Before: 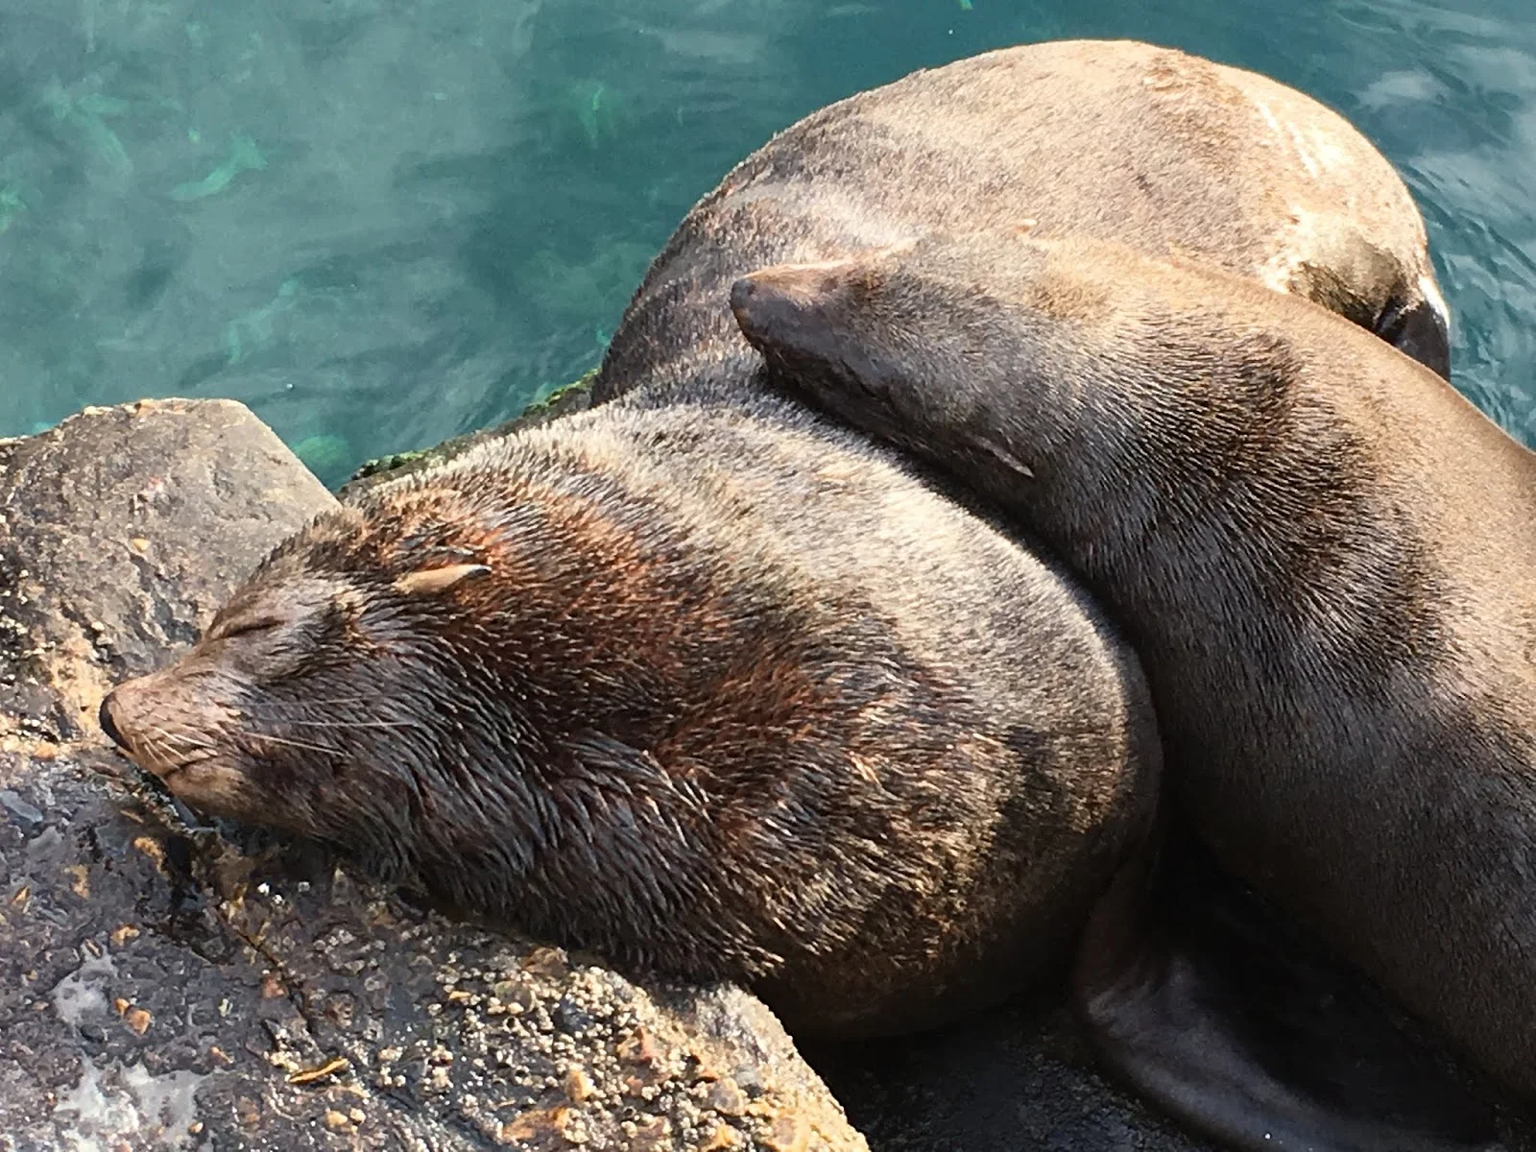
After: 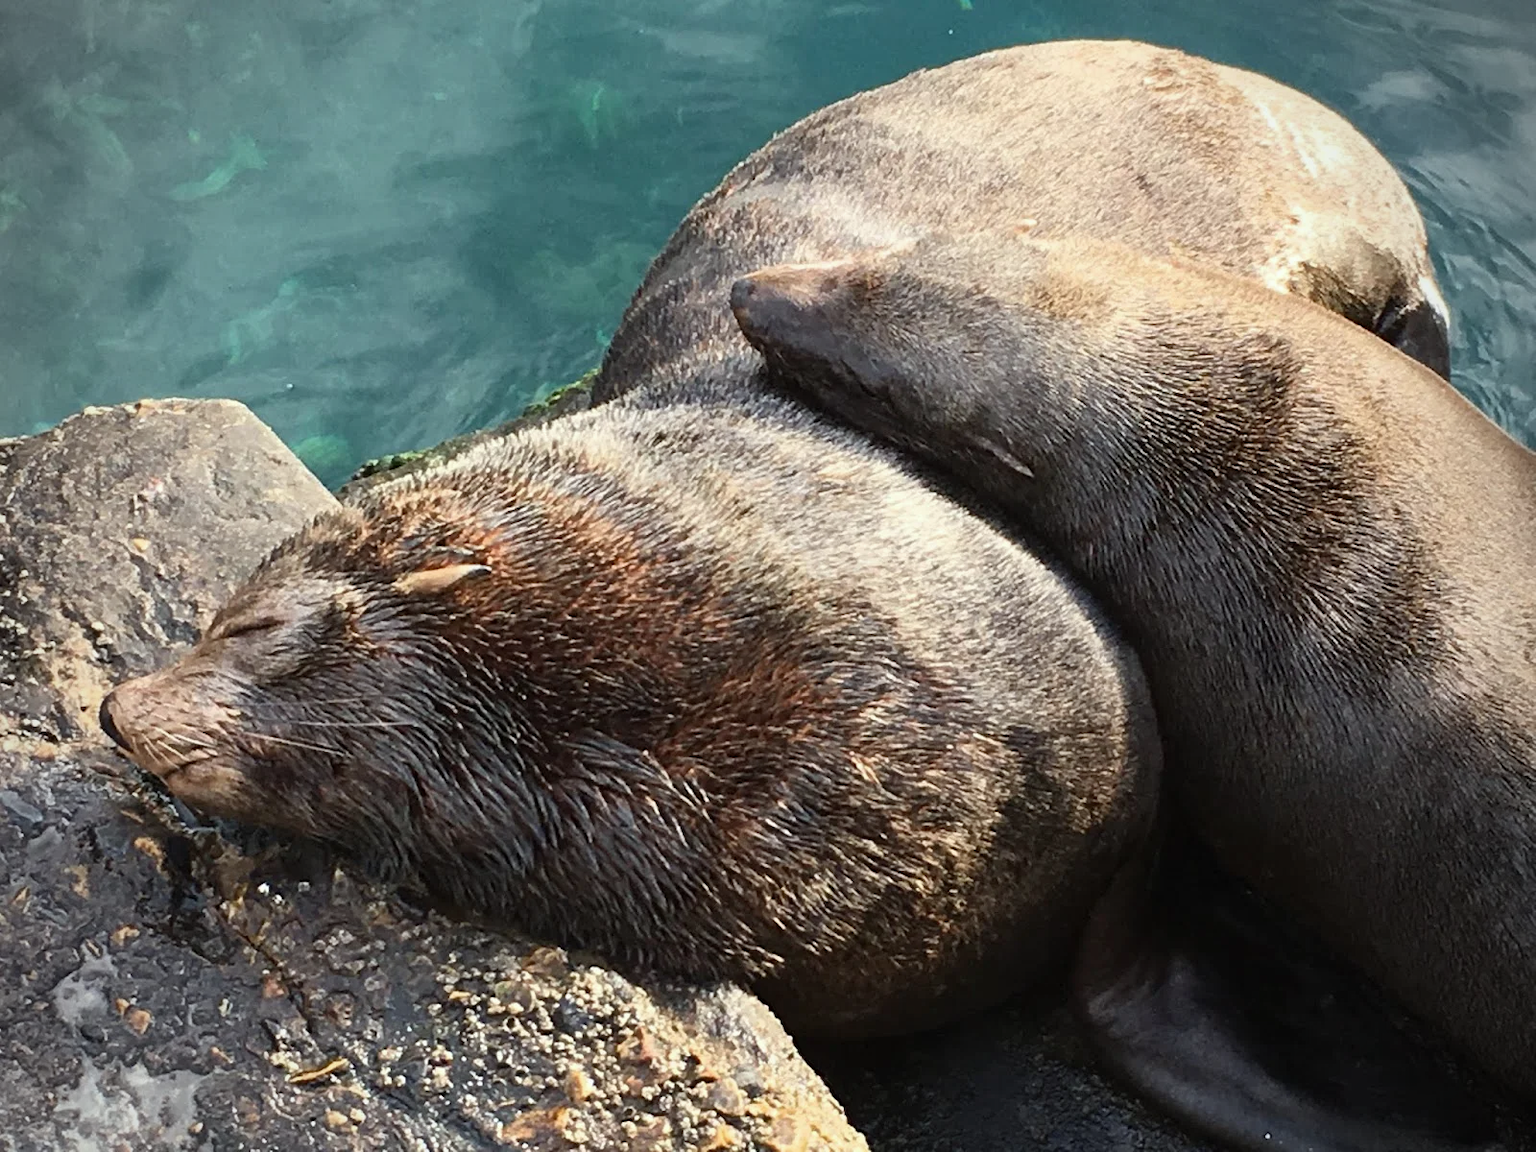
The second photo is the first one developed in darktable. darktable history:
white balance: red 0.978, blue 0.999
vignetting: on, module defaults
